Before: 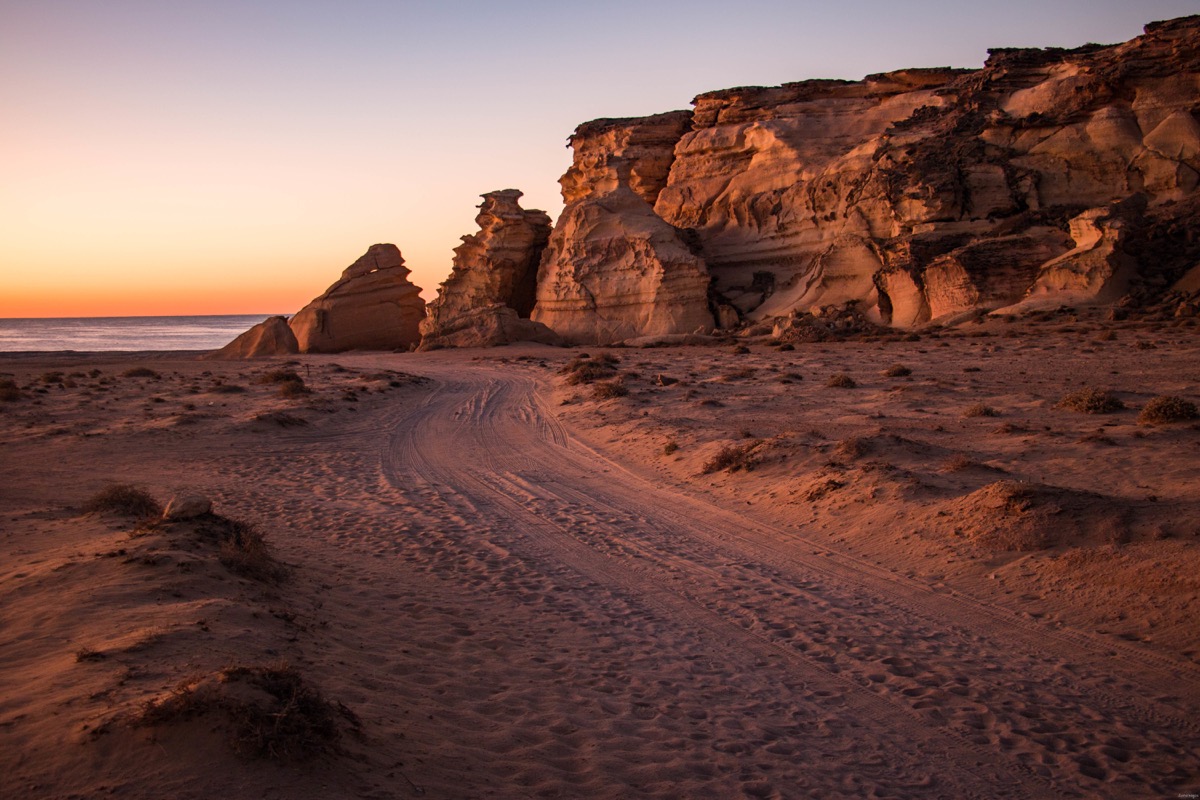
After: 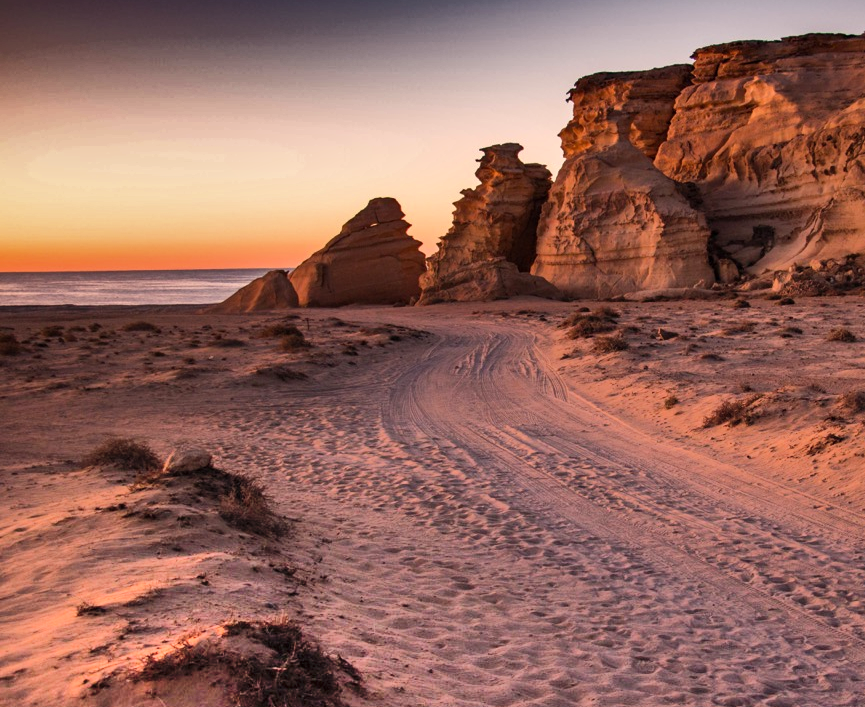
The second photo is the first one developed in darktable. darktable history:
levels: levels [0, 0.476, 0.951]
shadows and highlights: radius 123.94, shadows 99.51, white point adjustment -2.88, highlights -98.27, soften with gaussian
crop: top 5.807%, right 27.86%, bottom 5.765%
